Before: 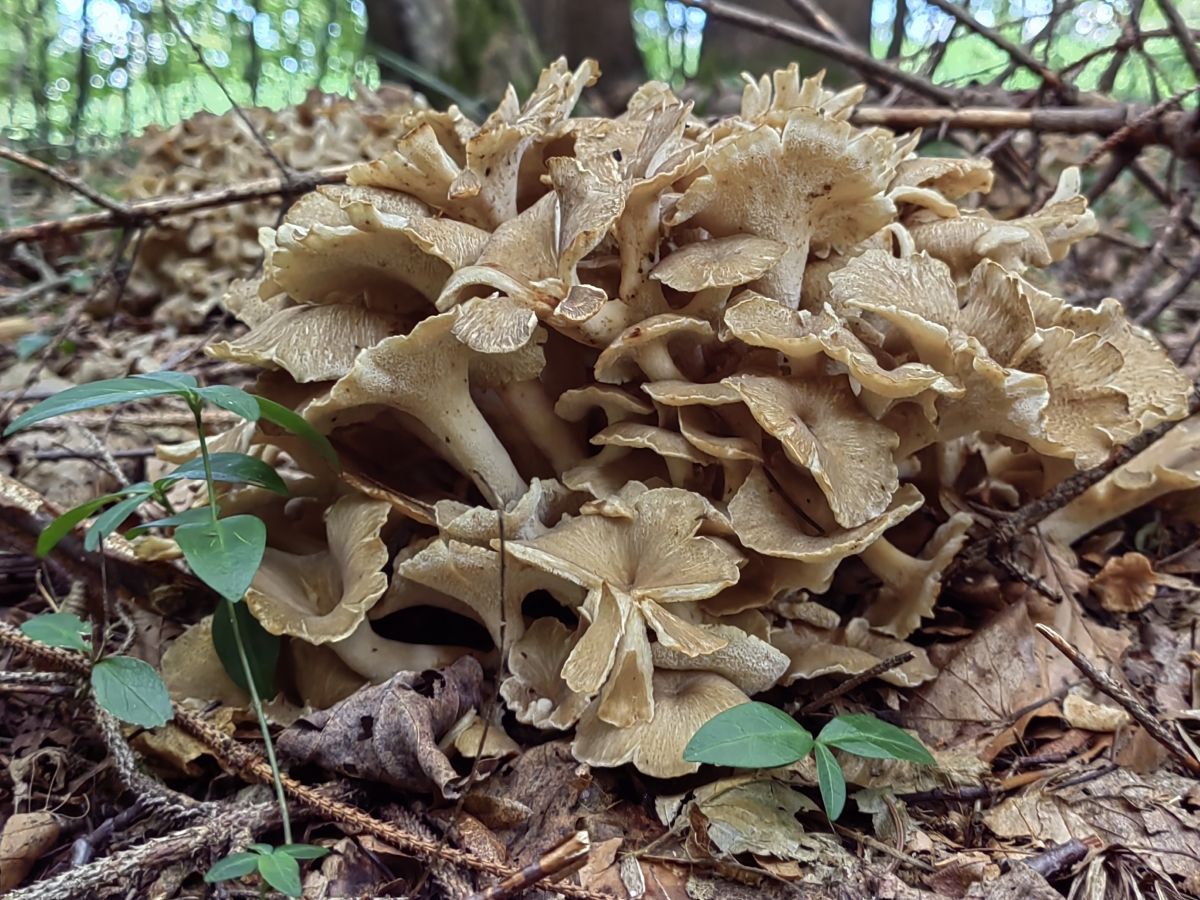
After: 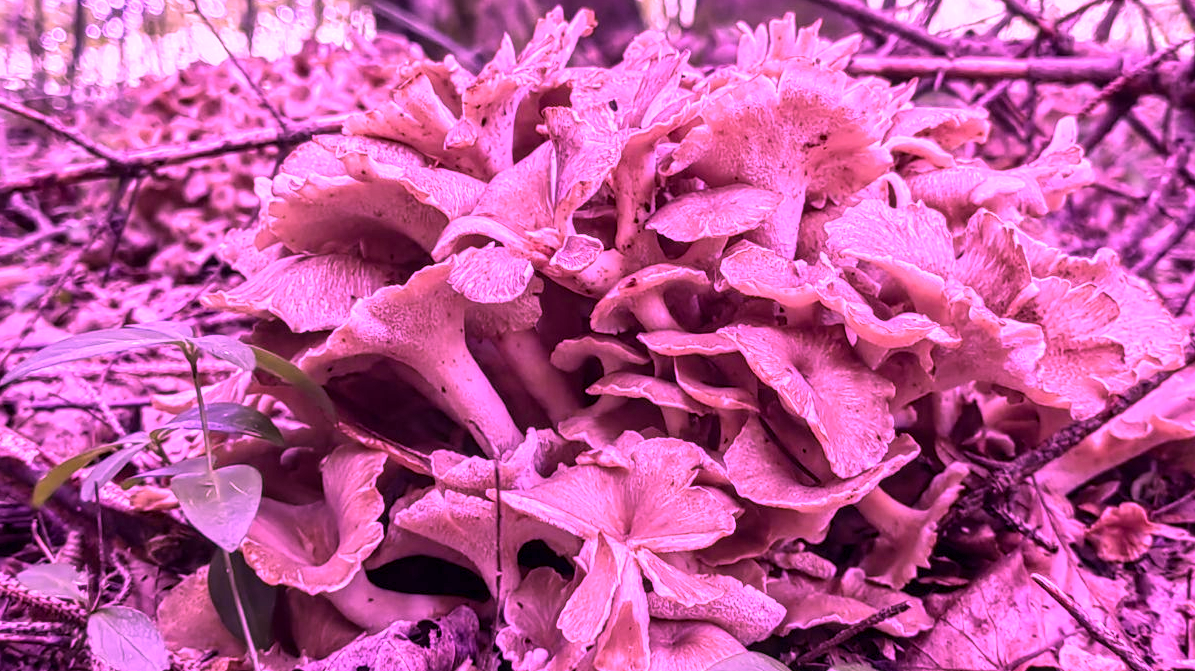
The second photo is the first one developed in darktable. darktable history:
color calibration: illuminant custom, x 0.262, y 0.52, temperature 7016.57 K
contrast brightness saturation: saturation -0.18
exposure: black level correction 0, exposure 0.692 EV, compensate highlight preservation false
crop: left 0.389%, top 5.563%, bottom 19.837%
local contrast: on, module defaults
color balance rgb: shadows lift › chroma 2.052%, shadows lift › hue 219.83°, perceptual saturation grading › global saturation 29.925%, global vibrance 20%
